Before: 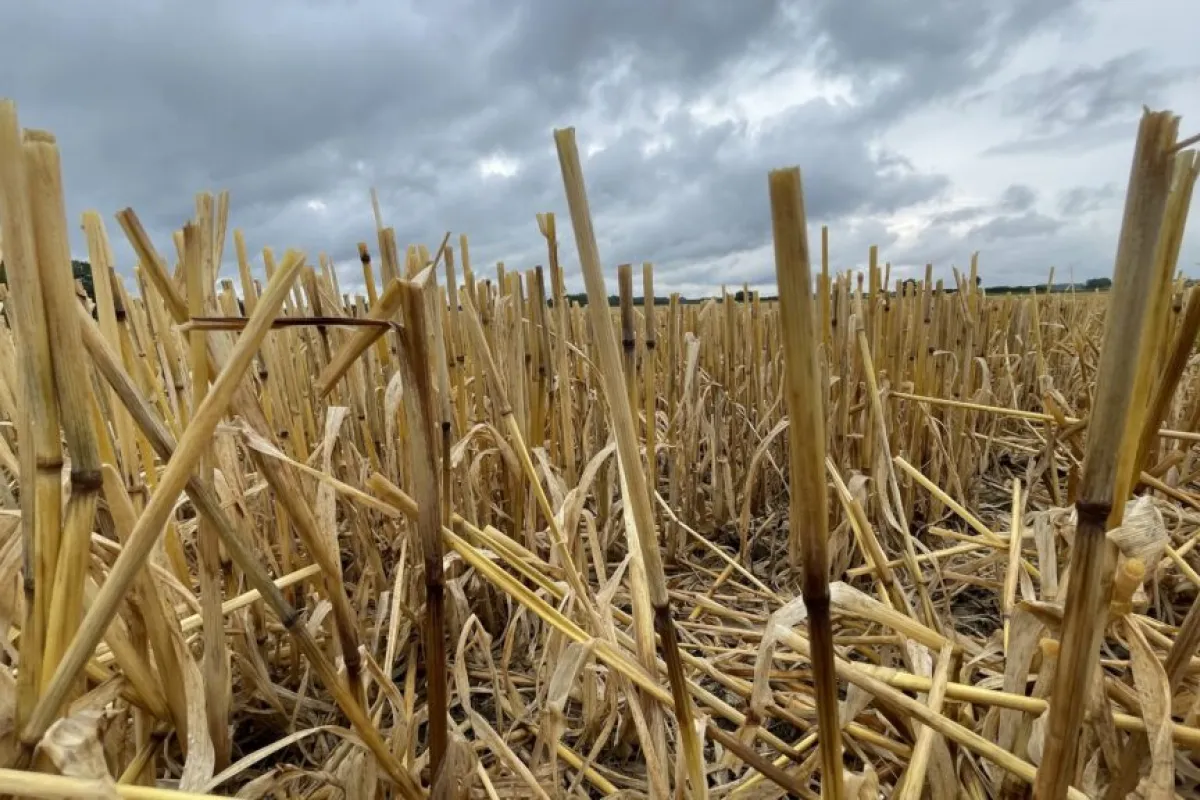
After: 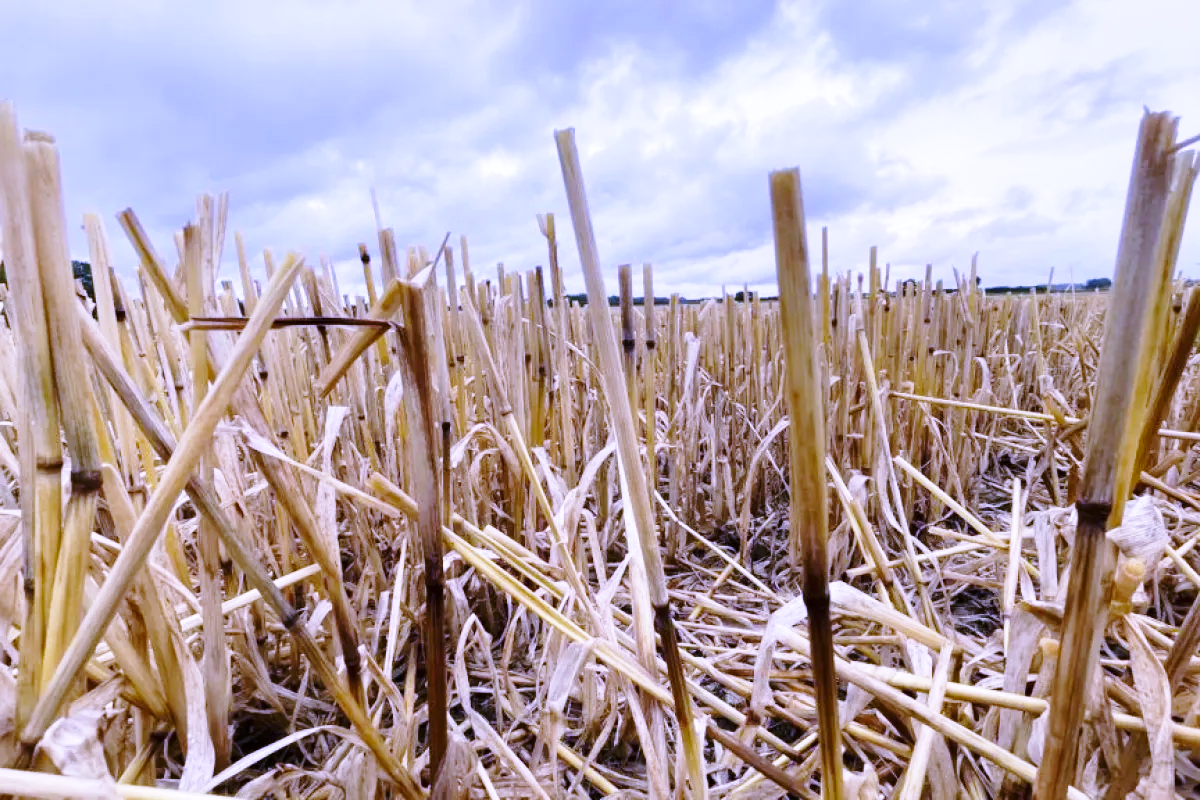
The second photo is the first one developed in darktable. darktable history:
base curve: curves: ch0 [(0, 0) (0.028, 0.03) (0.121, 0.232) (0.46, 0.748) (0.859, 0.968) (1, 1)], preserve colors none
white balance: red 0.98, blue 1.61
